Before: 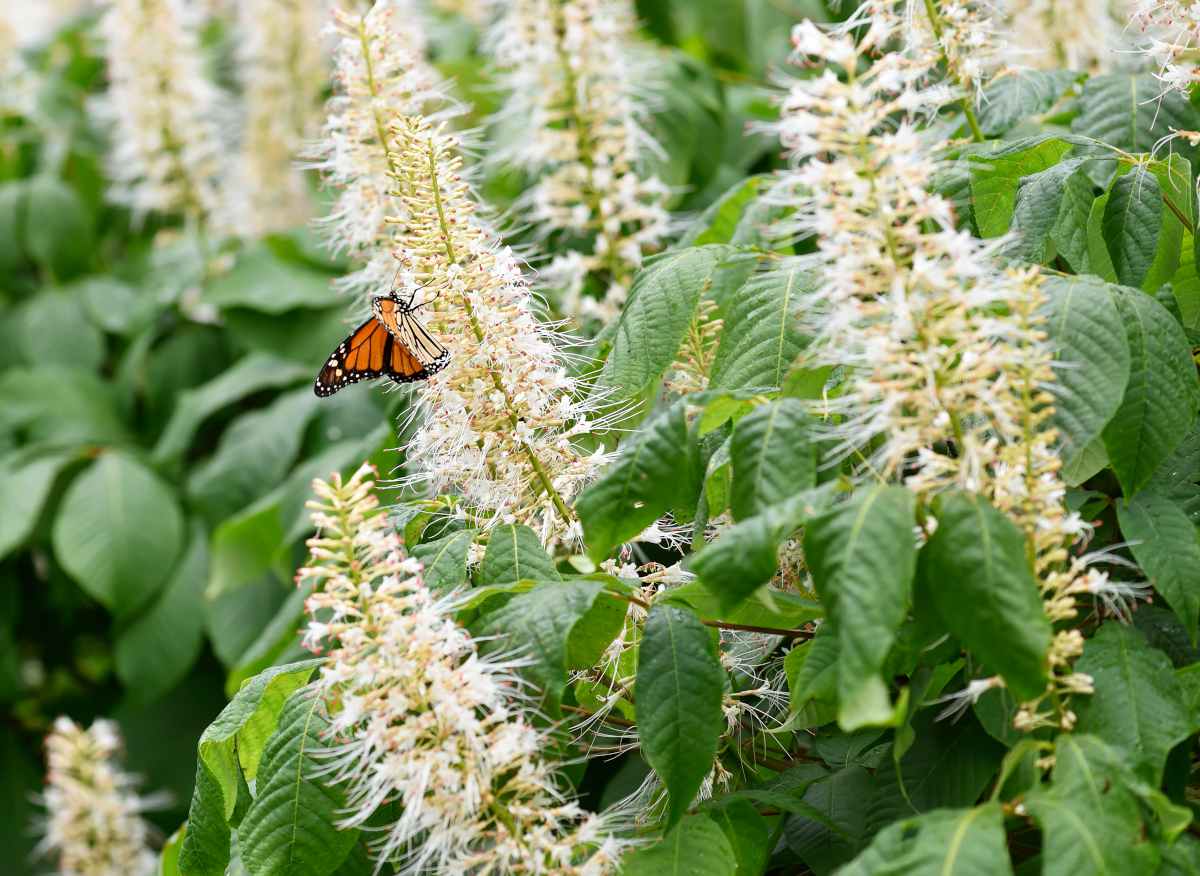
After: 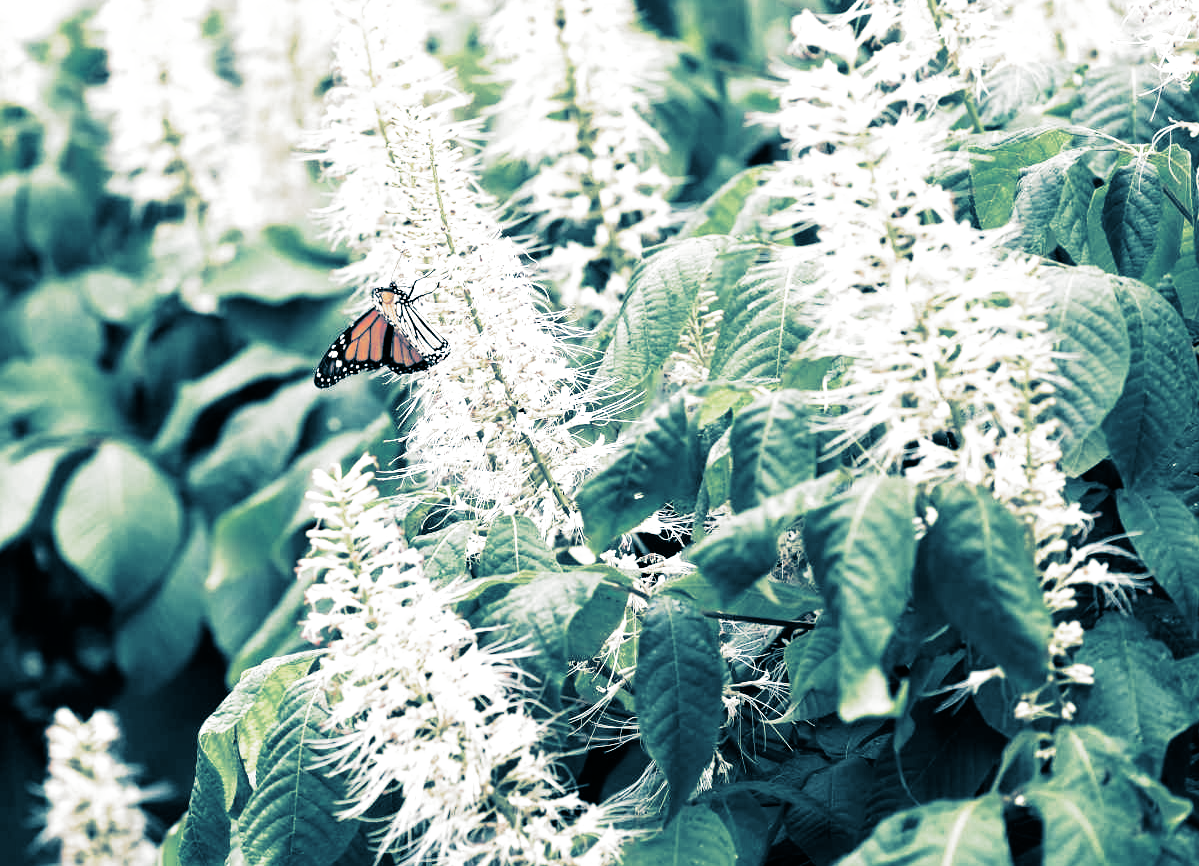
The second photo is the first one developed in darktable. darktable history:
crop: top 1.049%, right 0.001%
split-toning: shadows › hue 212.4°, balance -70
filmic rgb: black relative exposure -6.43 EV, white relative exposure 2.43 EV, threshold 3 EV, hardness 5.27, latitude 0.1%, contrast 1.425, highlights saturation mix 2%, preserve chrominance no, color science v5 (2021), contrast in shadows safe, contrast in highlights safe, enable highlight reconstruction true
exposure: exposure 0.6 EV, compensate highlight preservation false
